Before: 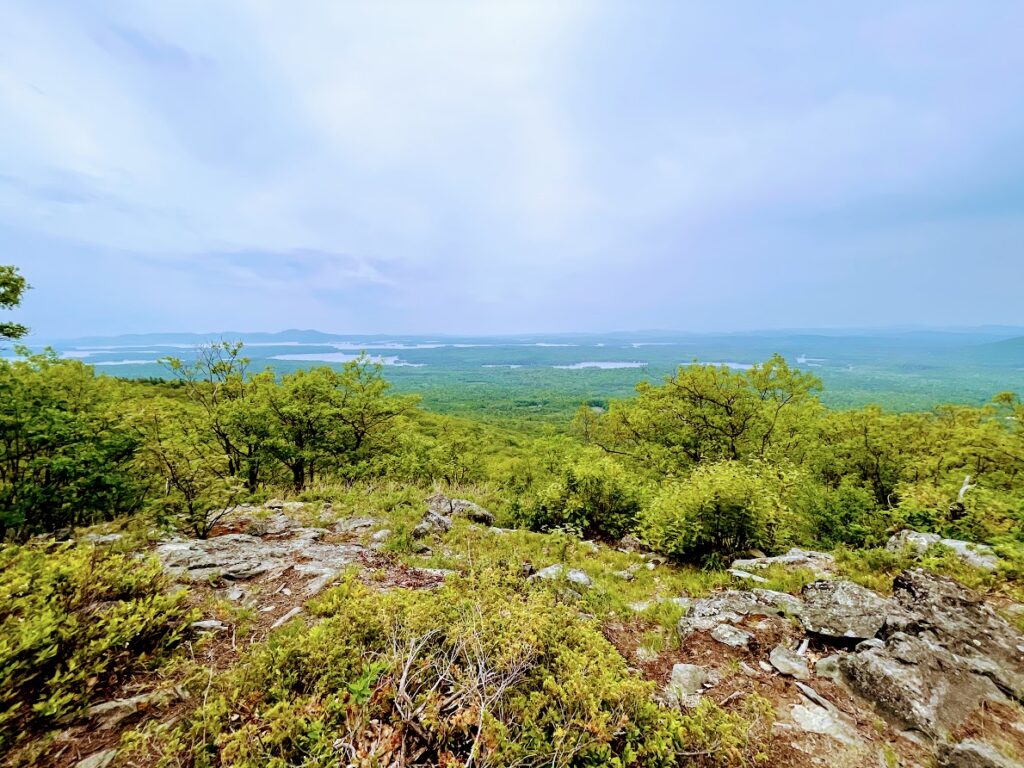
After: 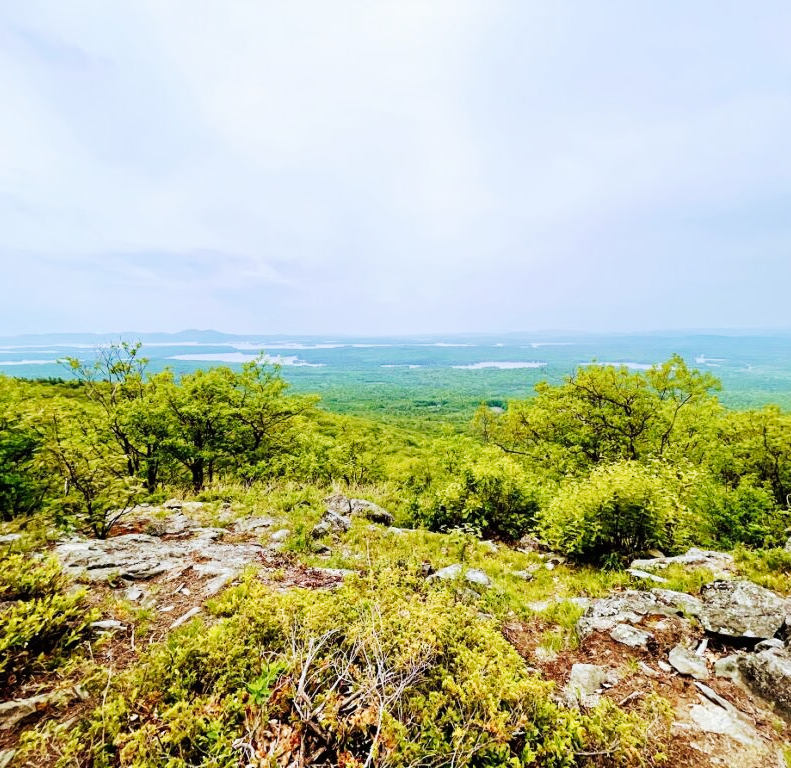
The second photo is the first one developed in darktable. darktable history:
tone curve: curves: ch0 [(0, 0) (0.003, 0.01) (0.011, 0.015) (0.025, 0.023) (0.044, 0.038) (0.069, 0.058) (0.1, 0.093) (0.136, 0.134) (0.177, 0.176) (0.224, 0.221) (0.277, 0.282) (0.335, 0.36) (0.399, 0.438) (0.468, 0.54) (0.543, 0.632) (0.623, 0.724) (0.709, 0.814) (0.801, 0.885) (0.898, 0.947) (1, 1)], preserve colors none
crop: left 9.887%, right 12.823%
